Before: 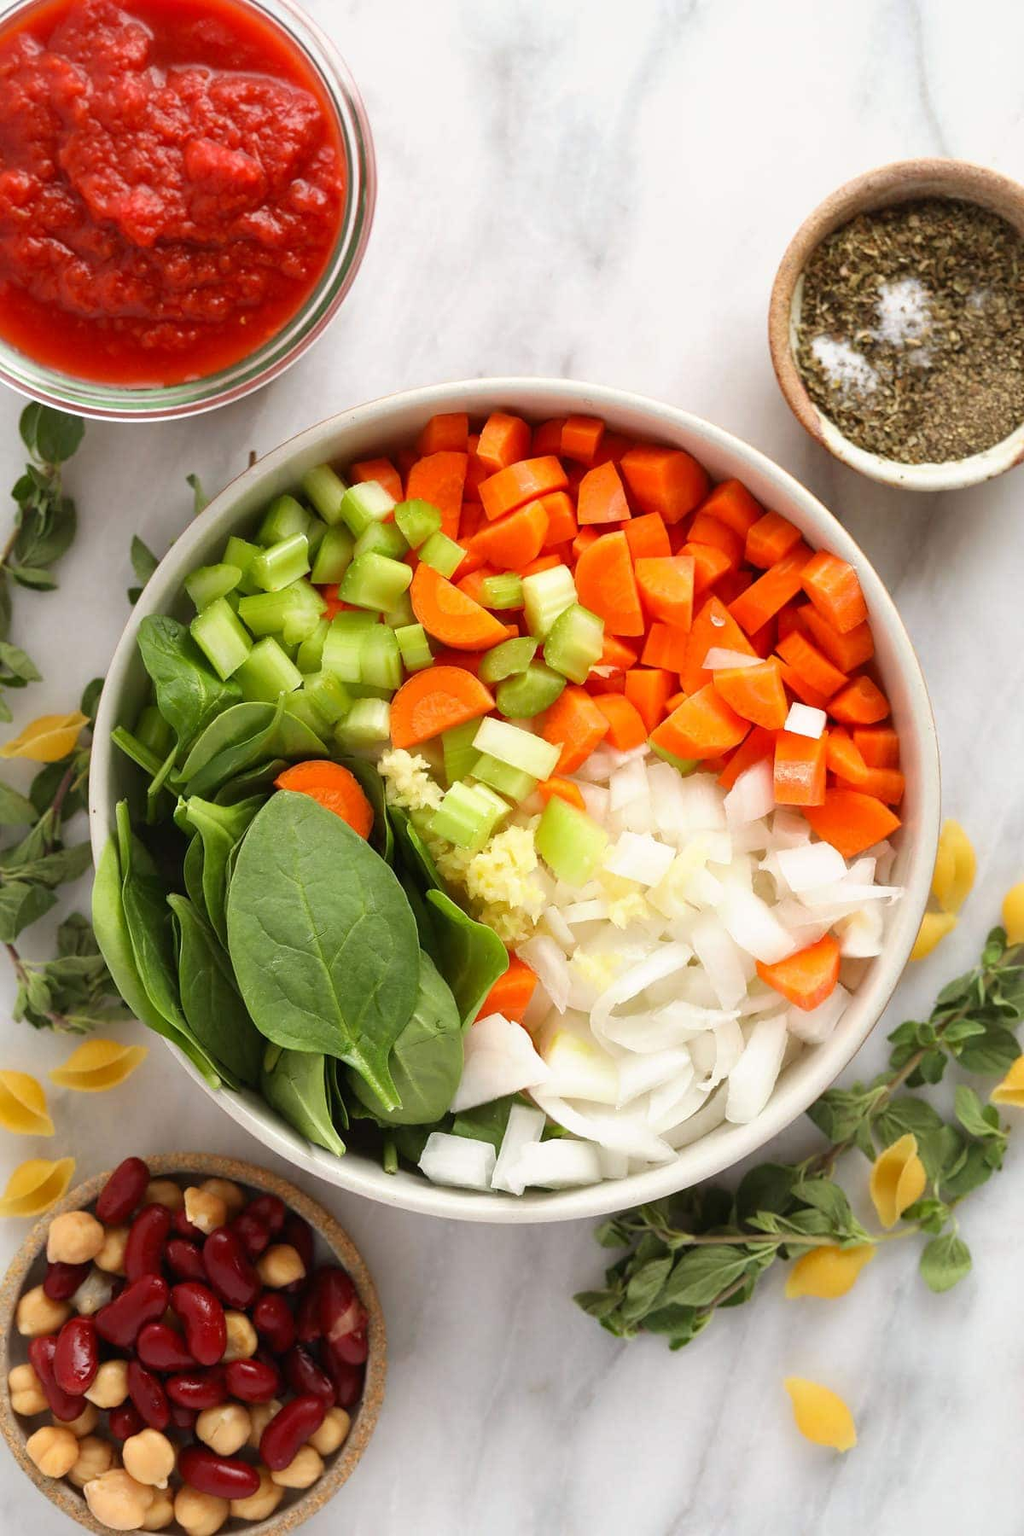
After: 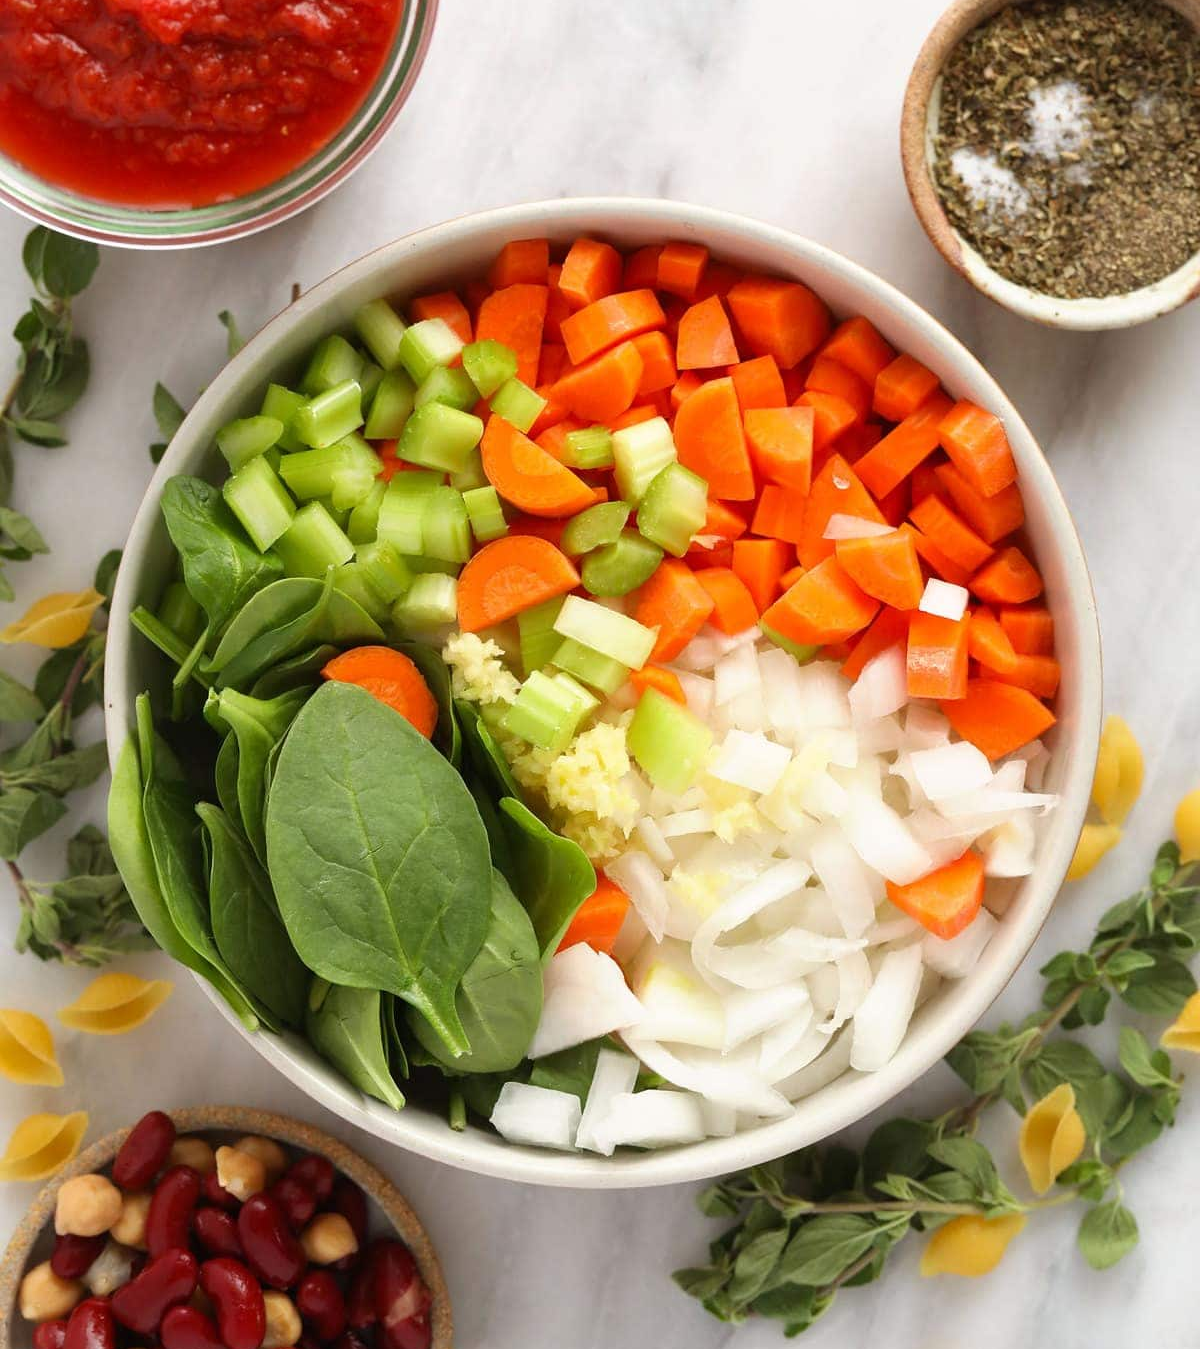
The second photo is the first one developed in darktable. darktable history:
crop: top 13.659%, bottom 11.342%
